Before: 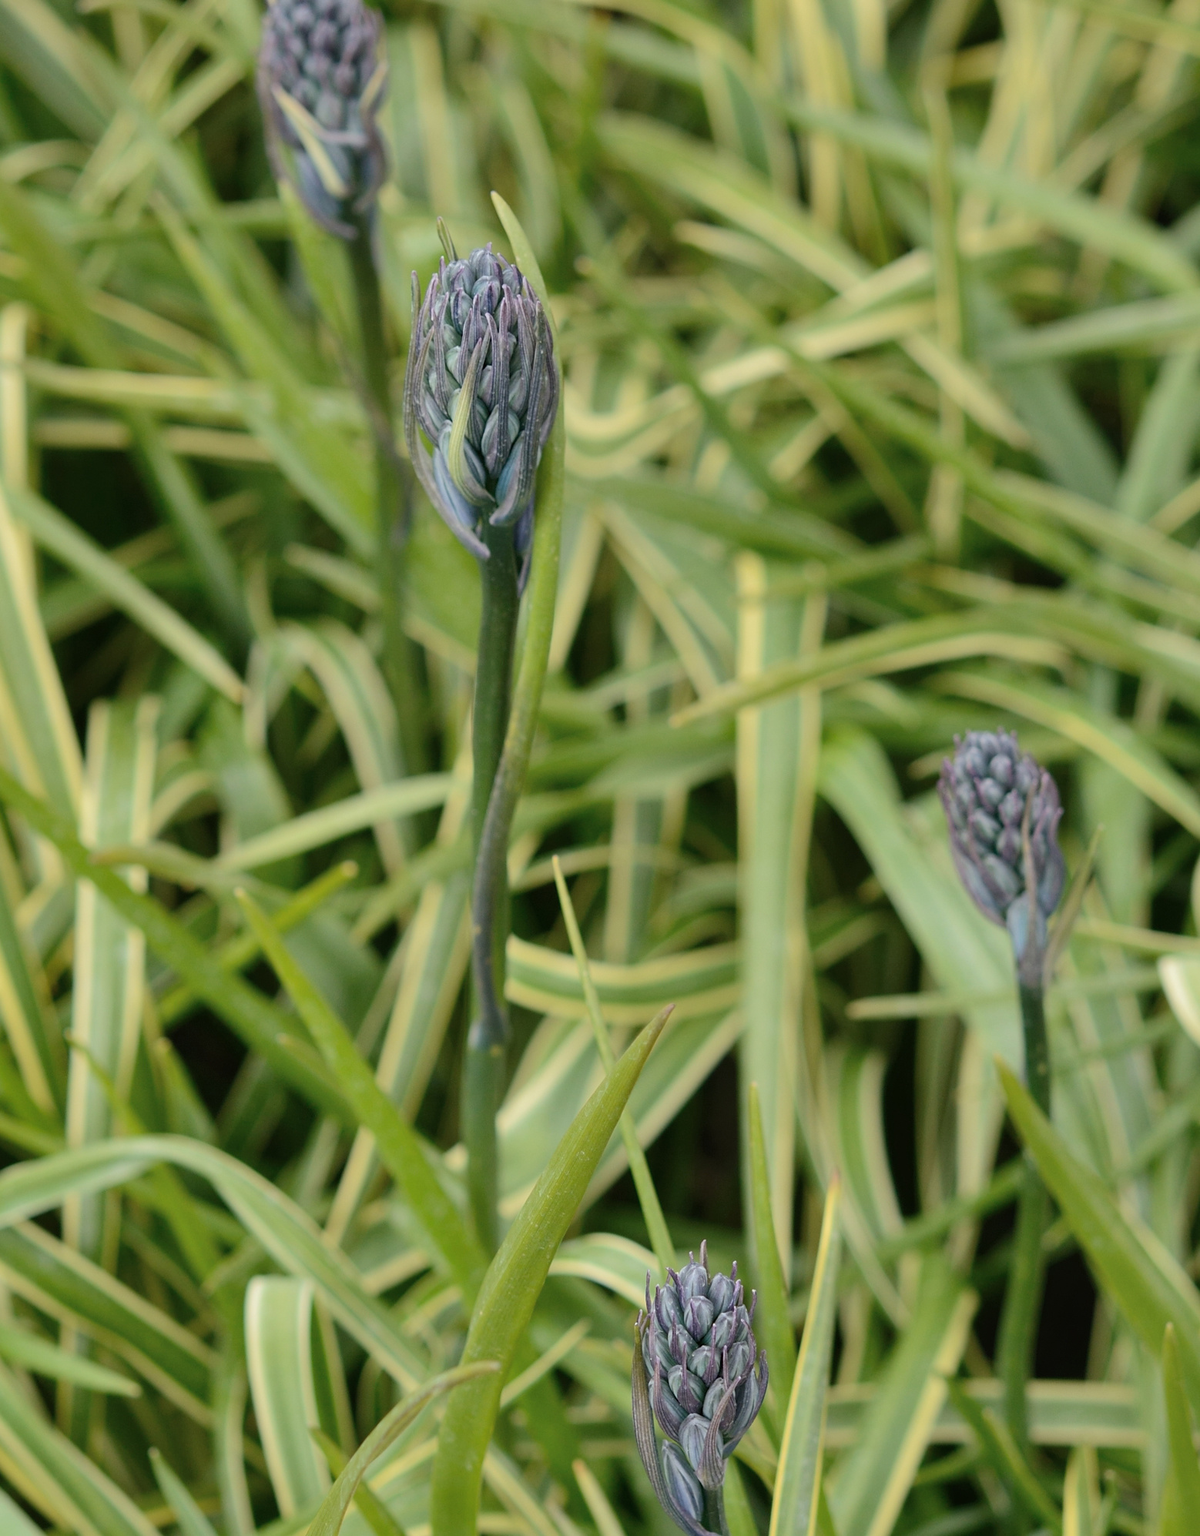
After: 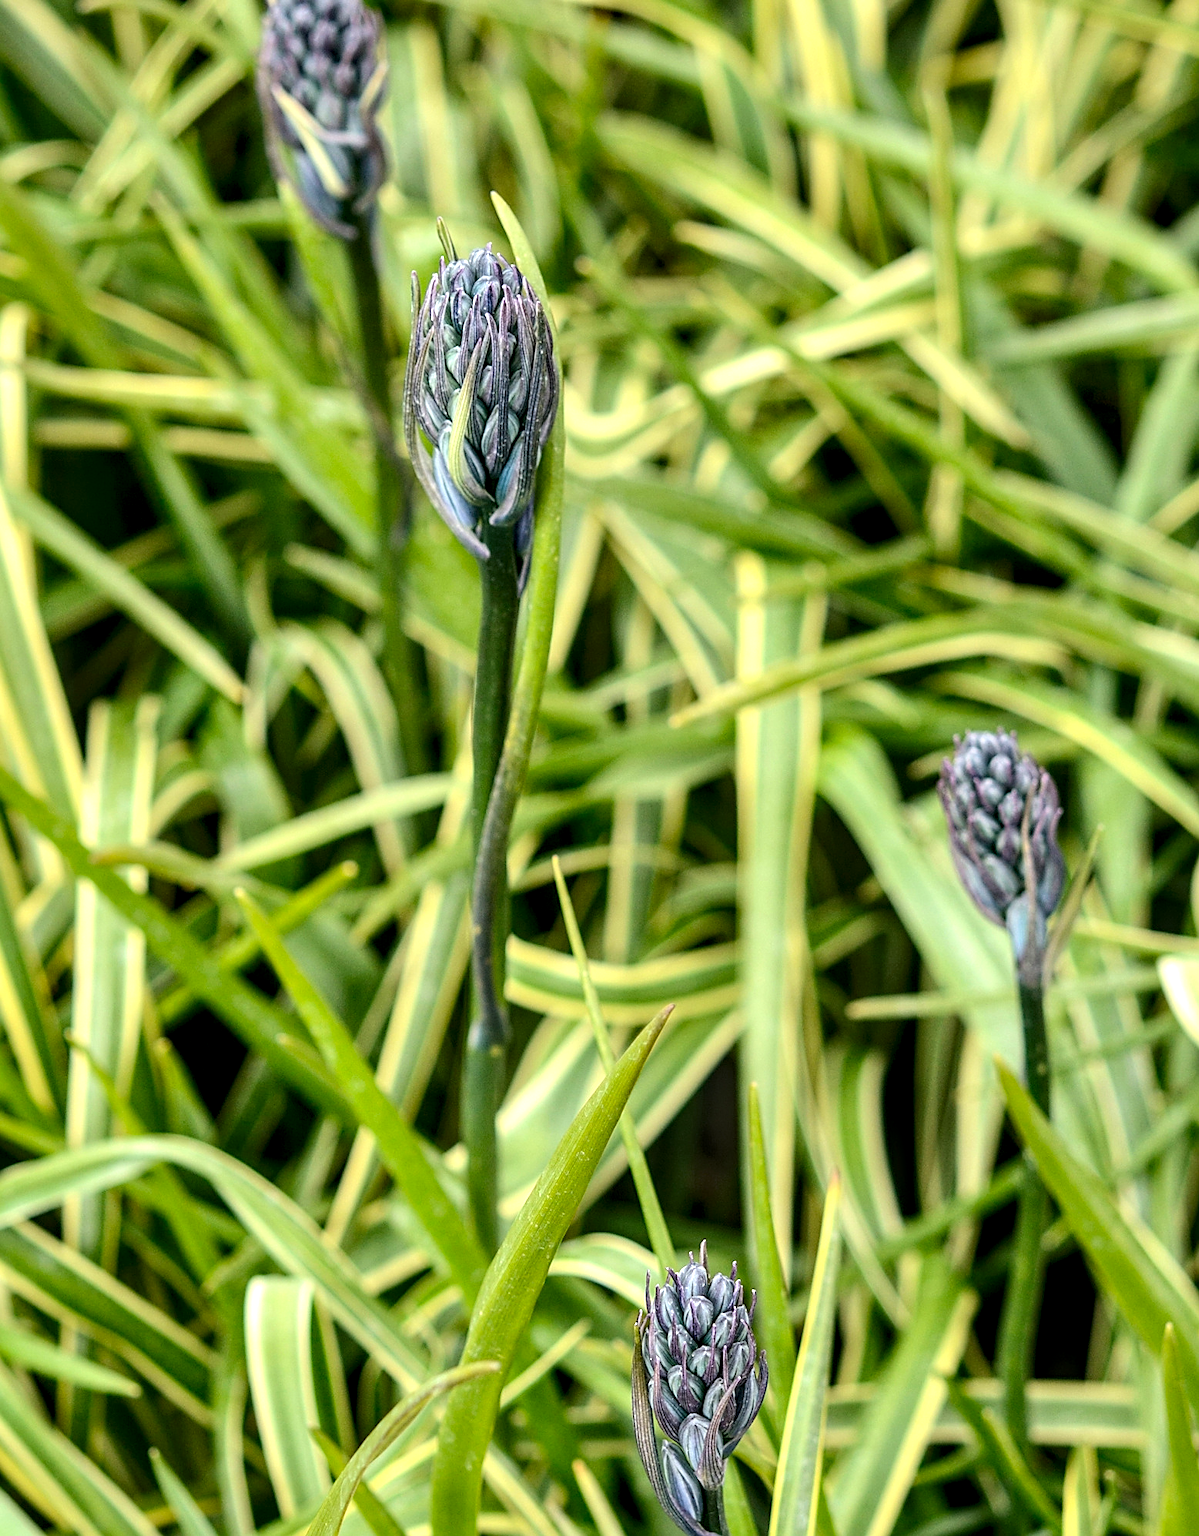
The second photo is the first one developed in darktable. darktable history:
tone equalizer: -8 EV -0.417 EV, -7 EV -0.389 EV, -6 EV -0.333 EV, -5 EV -0.222 EV, -3 EV 0.222 EV, -2 EV 0.333 EV, -1 EV 0.389 EV, +0 EV 0.417 EV, edges refinement/feathering 500, mask exposure compensation -1.57 EV, preserve details no
sharpen: on, module defaults
contrast brightness saturation: contrast -0.19, saturation 0.19
exposure: exposure 0.485 EV, compensate highlight preservation false
local contrast: highlights 19%, detail 186%
